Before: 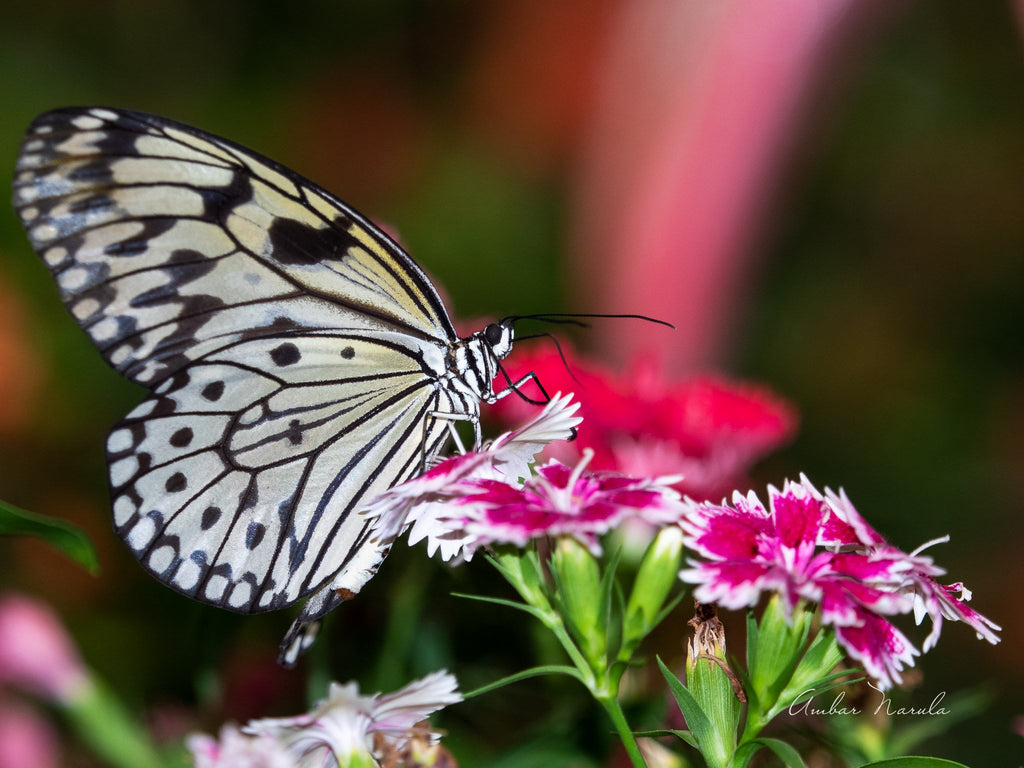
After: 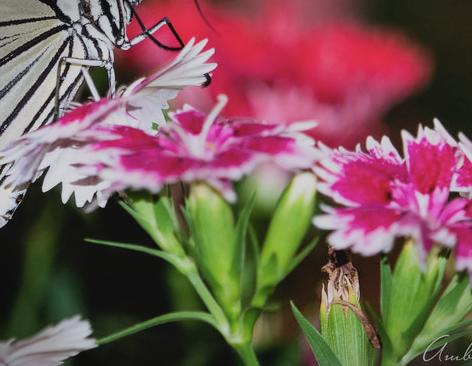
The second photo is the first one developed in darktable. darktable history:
filmic rgb: middle gray luminance 18.25%, black relative exposure -11.22 EV, white relative exposure 3.73 EV, target black luminance 0%, hardness 5.85, latitude 57.37%, contrast 0.964, shadows ↔ highlights balance 49.11%
crop: left 35.77%, top 46.124%, right 18.069%, bottom 6.217%
vignetting: fall-off start 100.59%, brightness -0.461, saturation -0.307, width/height ratio 1.322, unbound false
contrast brightness saturation: contrast -0.094, saturation -0.103
